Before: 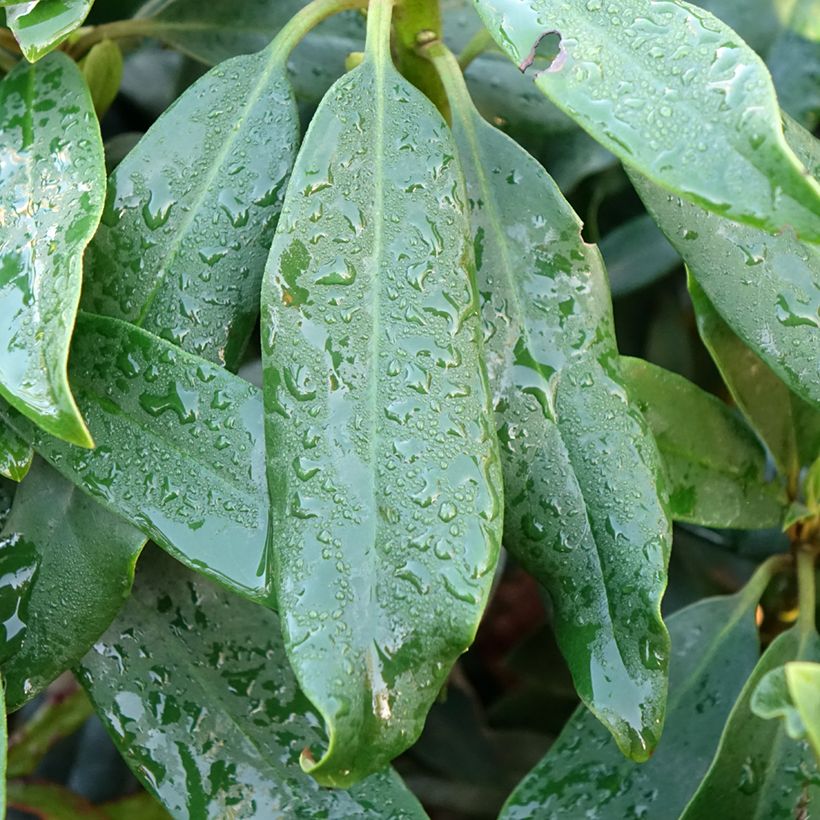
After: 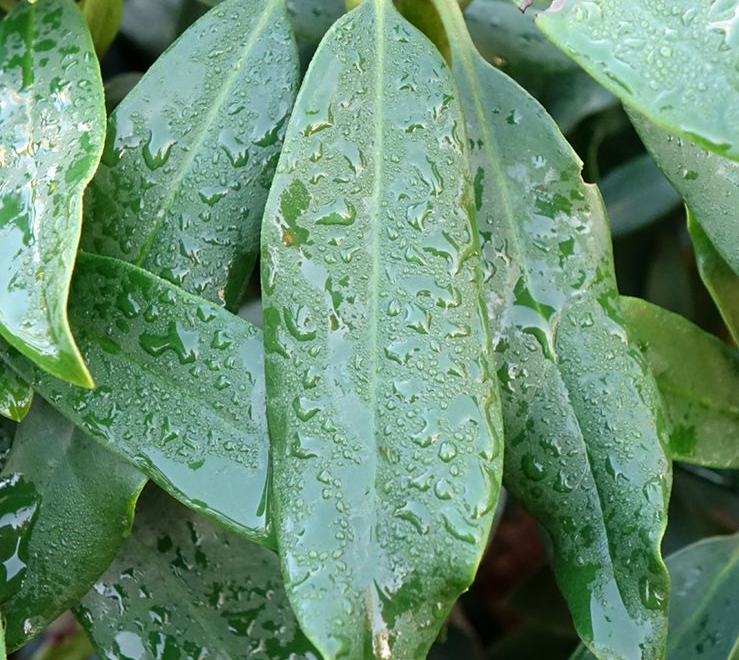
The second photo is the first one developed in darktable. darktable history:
crop: top 7.394%, right 9.836%, bottom 12.021%
